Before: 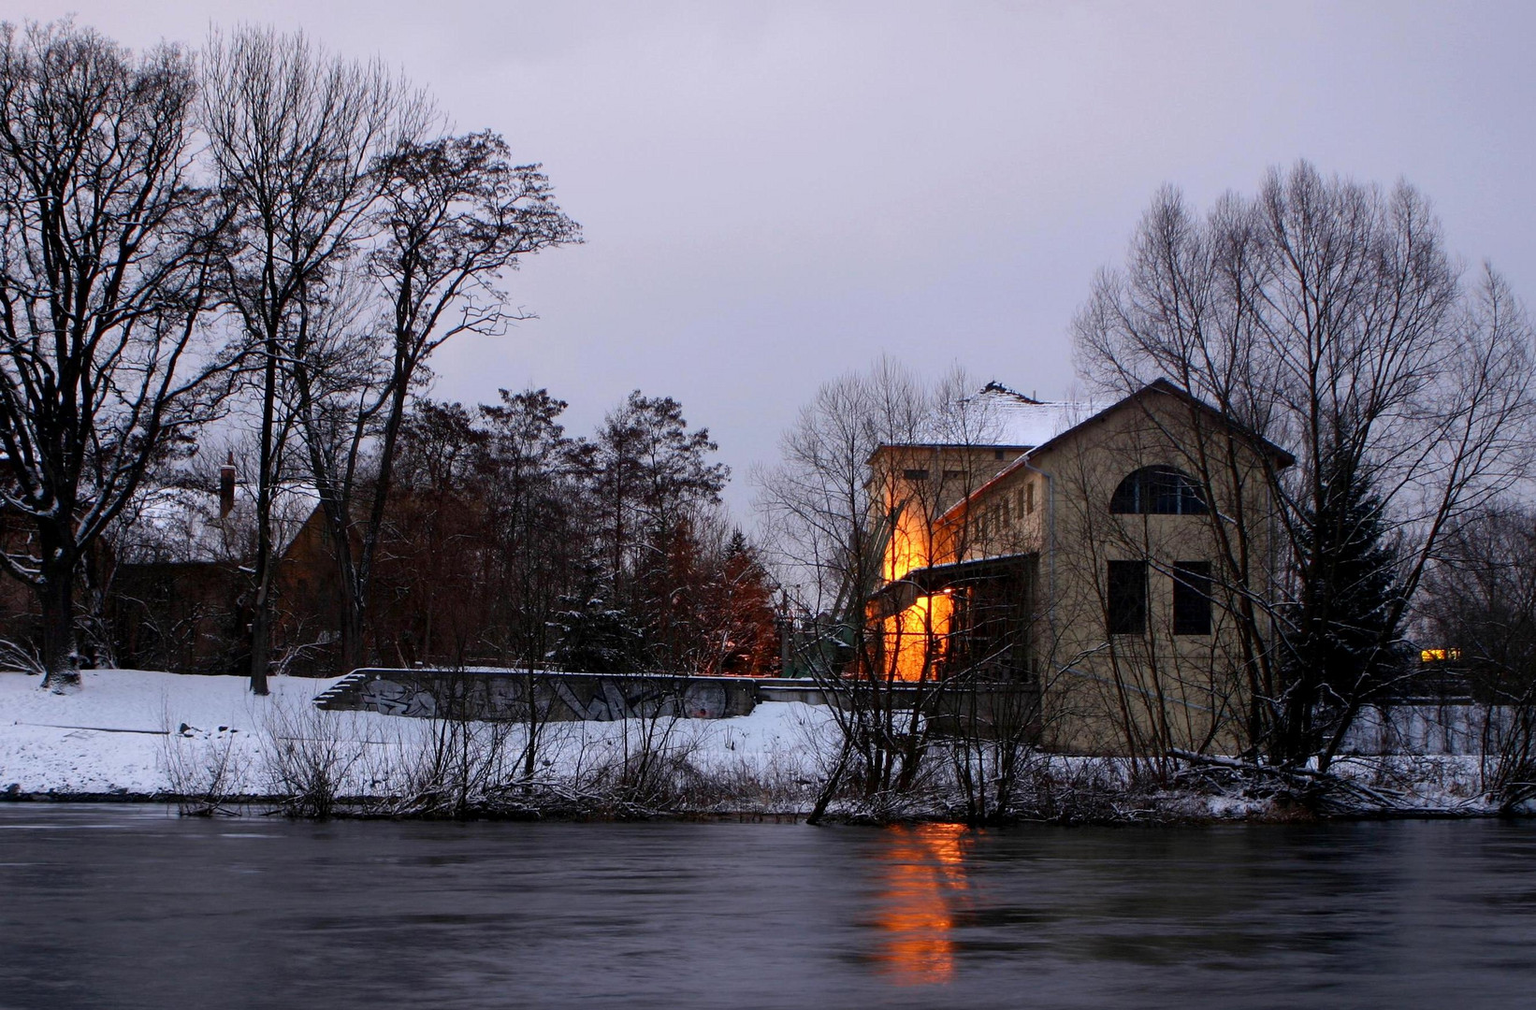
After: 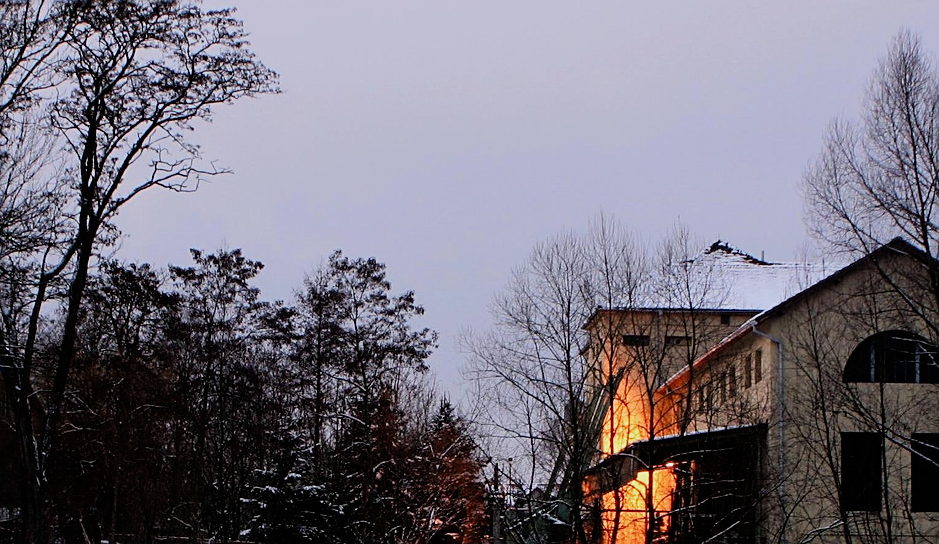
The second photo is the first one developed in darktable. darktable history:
crop: left 20.932%, top 15.471%, right 21.848%, bottom 34.081%
rotate and perspective: automatic cropping off
white balance: emerald 1
tone equalizer: on, module defaults
sharpen: on, module defaults
filmic rgb: black relative exposure -7.92 EV, white relative exposure 4.13 EV, threshold 3 EV, hardness 4.02, latitude 51.22%, contrast 1.013, shadows ↔ highlights balance 5.35%, color science v5 (2021), contrast in shadows safe, contrast in highlights safe, enable highlight reconstruction true
exposure: exposure 0.2 EV, compensate highlight preservation false
